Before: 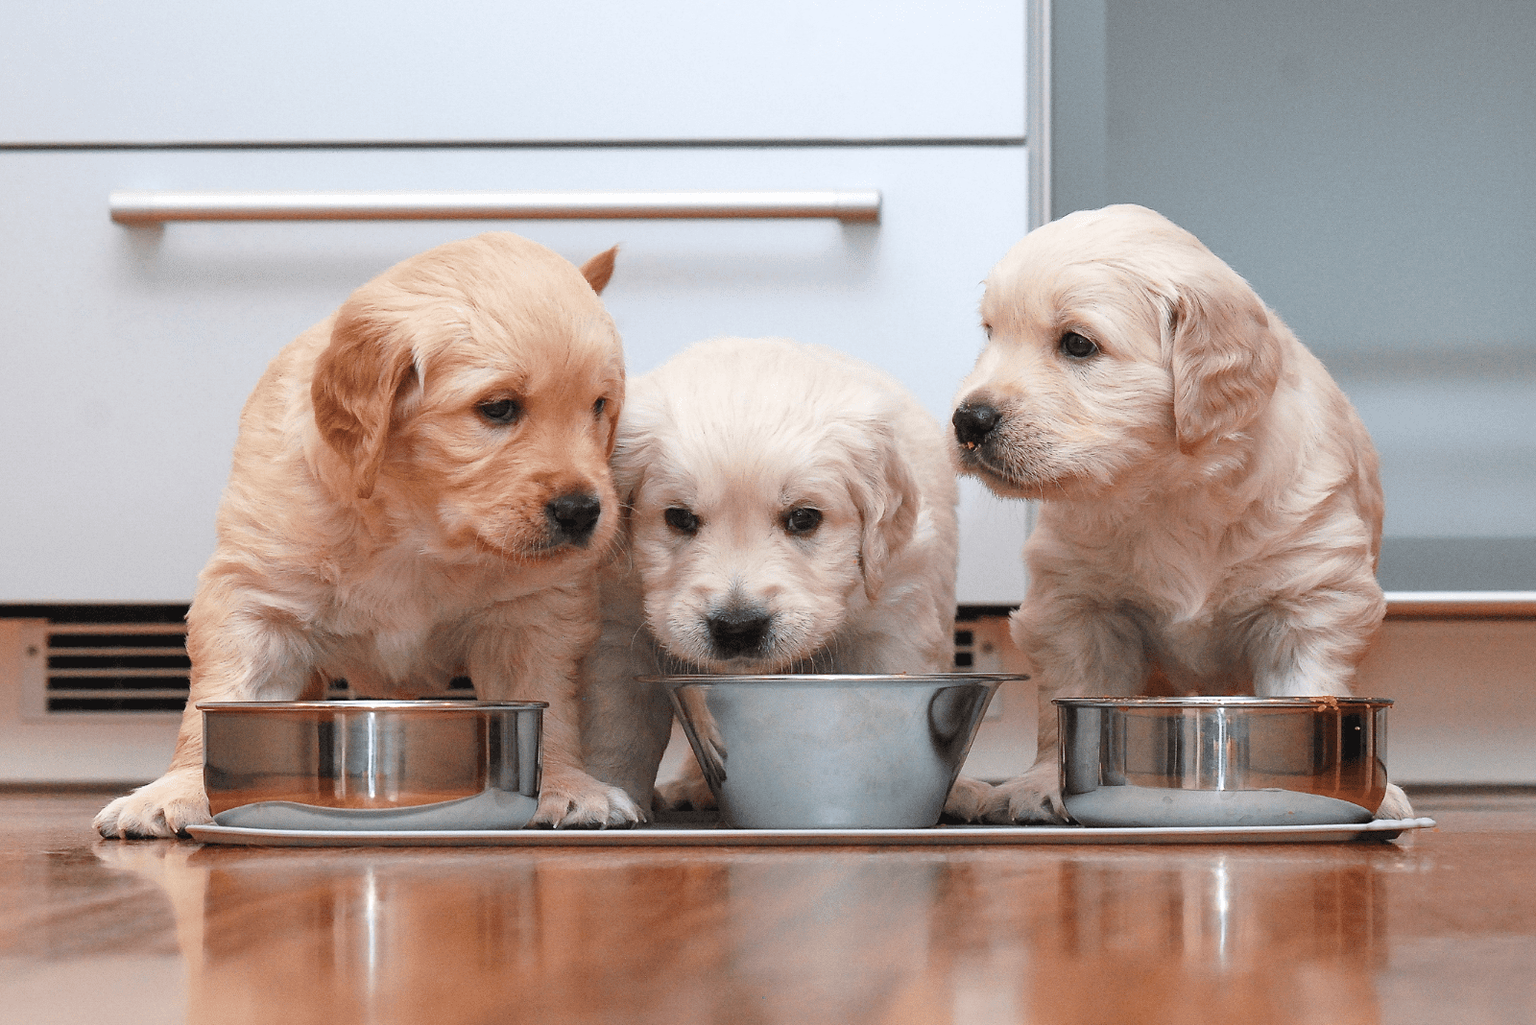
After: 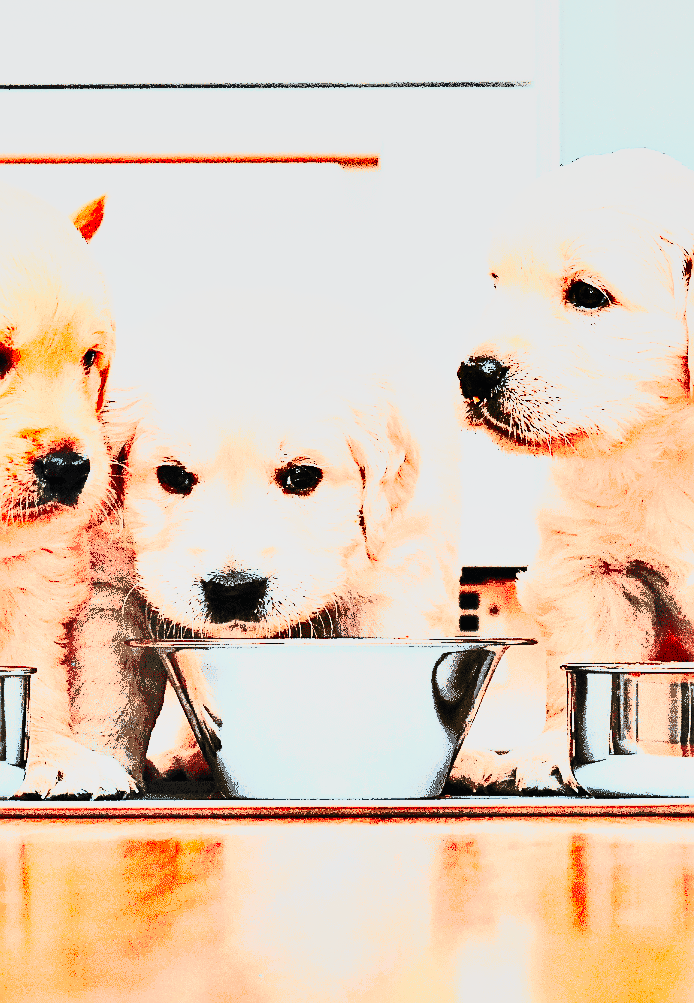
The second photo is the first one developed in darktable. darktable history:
contrast brightness saturation: contrast 1, brightness 1, saturation 1
exposure: black level correction 0, exposure 1.45 EV, compensate exposure bias true, compensate highlight preservation false
contrast equalizer: octaves 7, y [[0.528, 0.548, 0.563, 0.562, 0.546, 0.526], [0.55 ×6], [0 ×6], [0 ×6], [0 ×6]]
shadows and highlights: soften with gaussian
sigmoid: contrast 1.8, skew -0.2, preserve hue 0%, red attenuation 0.1, red rotation 0.035, green attenuation 0.1, green rotation -0.017, blue attenuation 0.15, blue rotation -0.052, base primaries Rec2020
tone curve: curves: ch0 [(0, 0) (0.058, 0.037) (0.214, 0.183) (0.304, 0.288) (0.561, 0.554) (0.687, 0.677) (0.768, 0.768) (0.858, 0.861) (0.987, 0.945)]; ch1 [(0, 0) (0.172, 0.123) (0.312, 0.296) (0.432, 0.448) (0.471, 0.469) (0.502, 0.5) (0.521, 0.505) (0.565, 0.569) (0.663, 0.663) (0.703, 0.721) (0.857, 0.917) (1, 1)]; ch2 [(0, 0) (0.411, 0.424) (0.485, 0.497) (0.502, 0.5) (0.517, 0.511) (0.556, 0.562) (0.626, 0.594) (0.709, 0.661) (1, 1)], color space Lab, independent channels, preserve colors none
crop: left 33.452%, top 6.025%, right 23.155%
sharpen: on, module defaults
